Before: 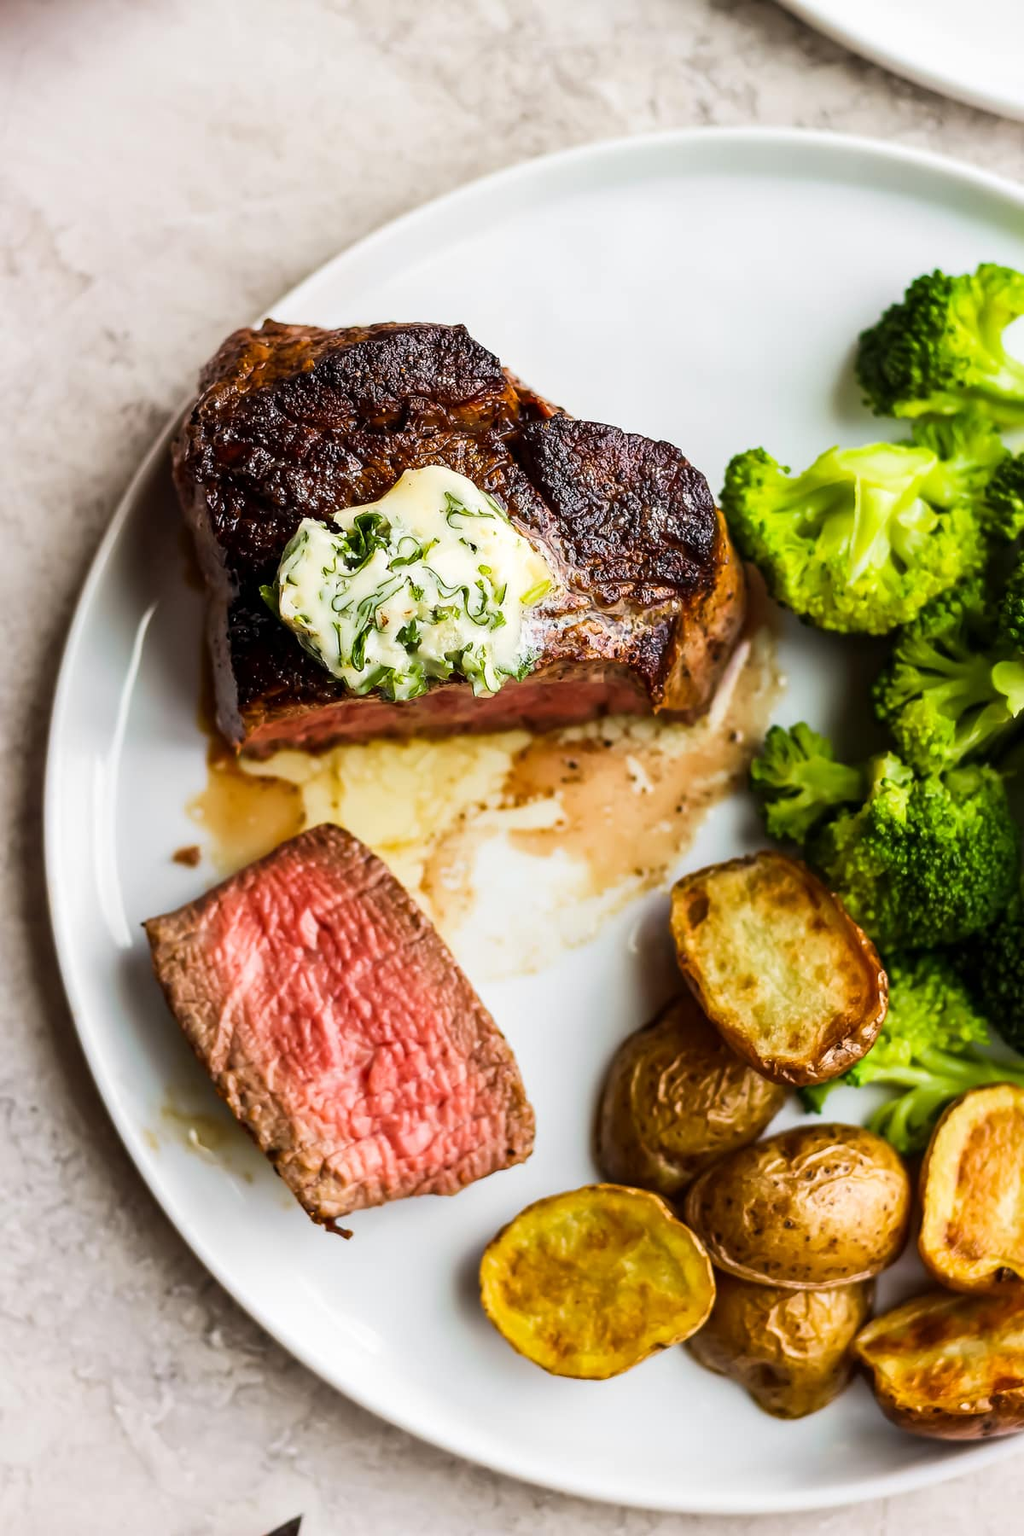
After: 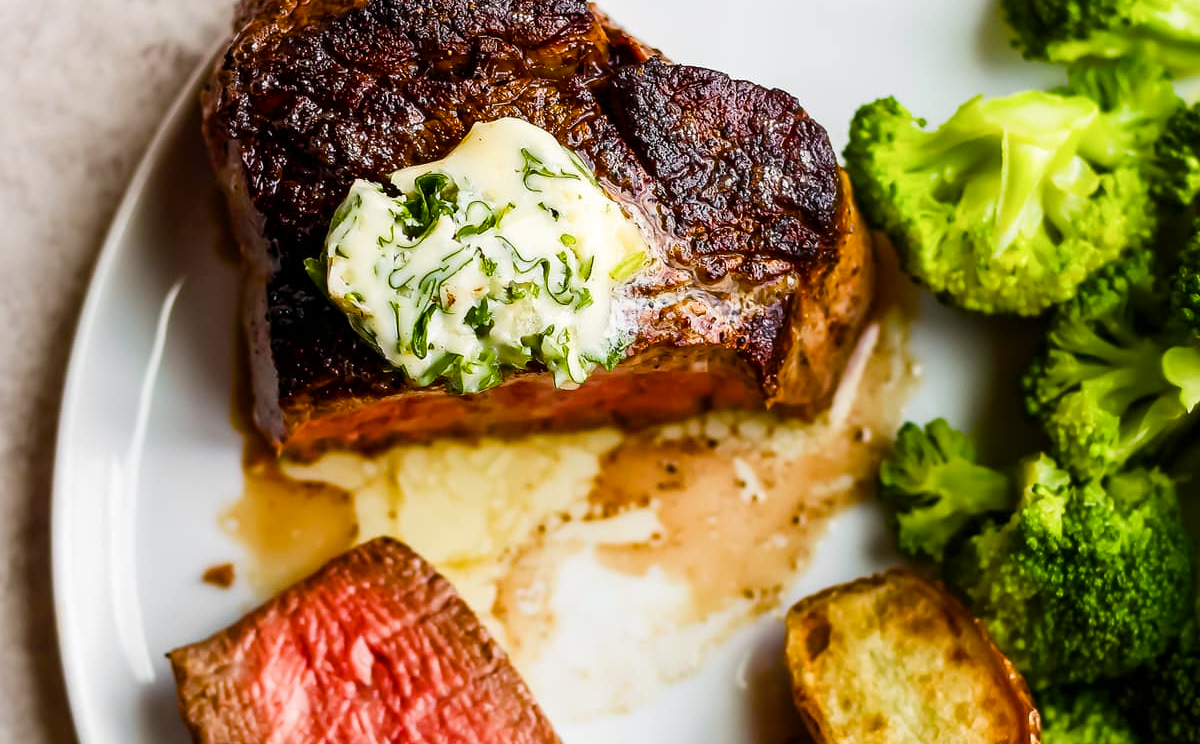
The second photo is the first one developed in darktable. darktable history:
crop and rotate: top 23.789%, bottom 34.858%
color balance rgb: perceptual saturation grading › global saturation 20%, perceptual saturation grading › highlights -25.667%, perceptual saturation grading › shadows 50.082%
